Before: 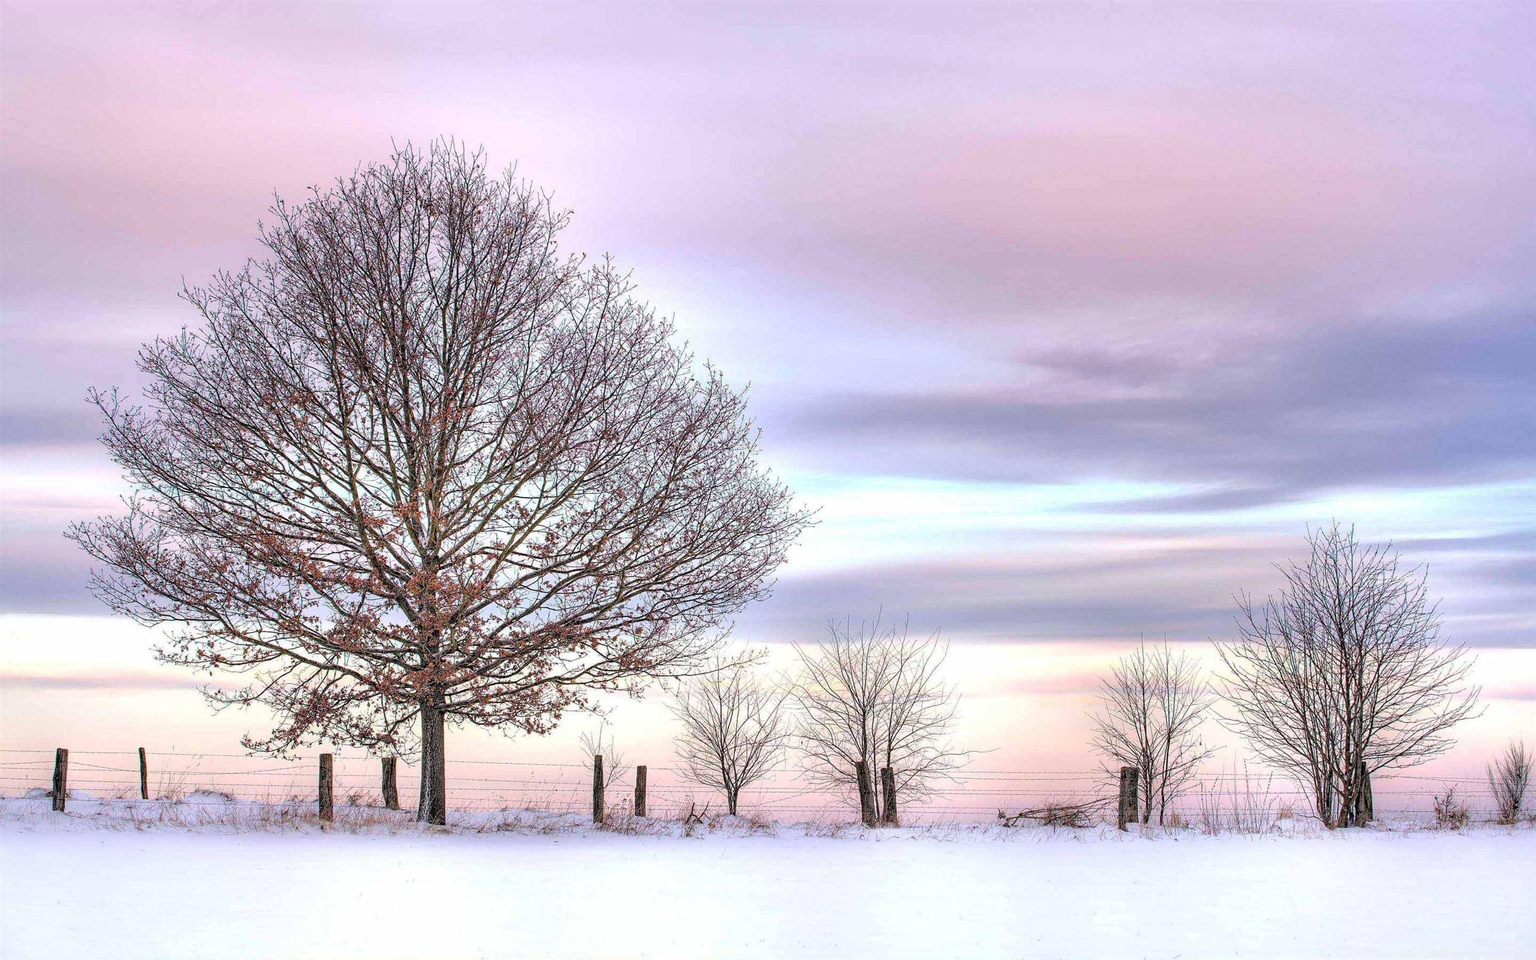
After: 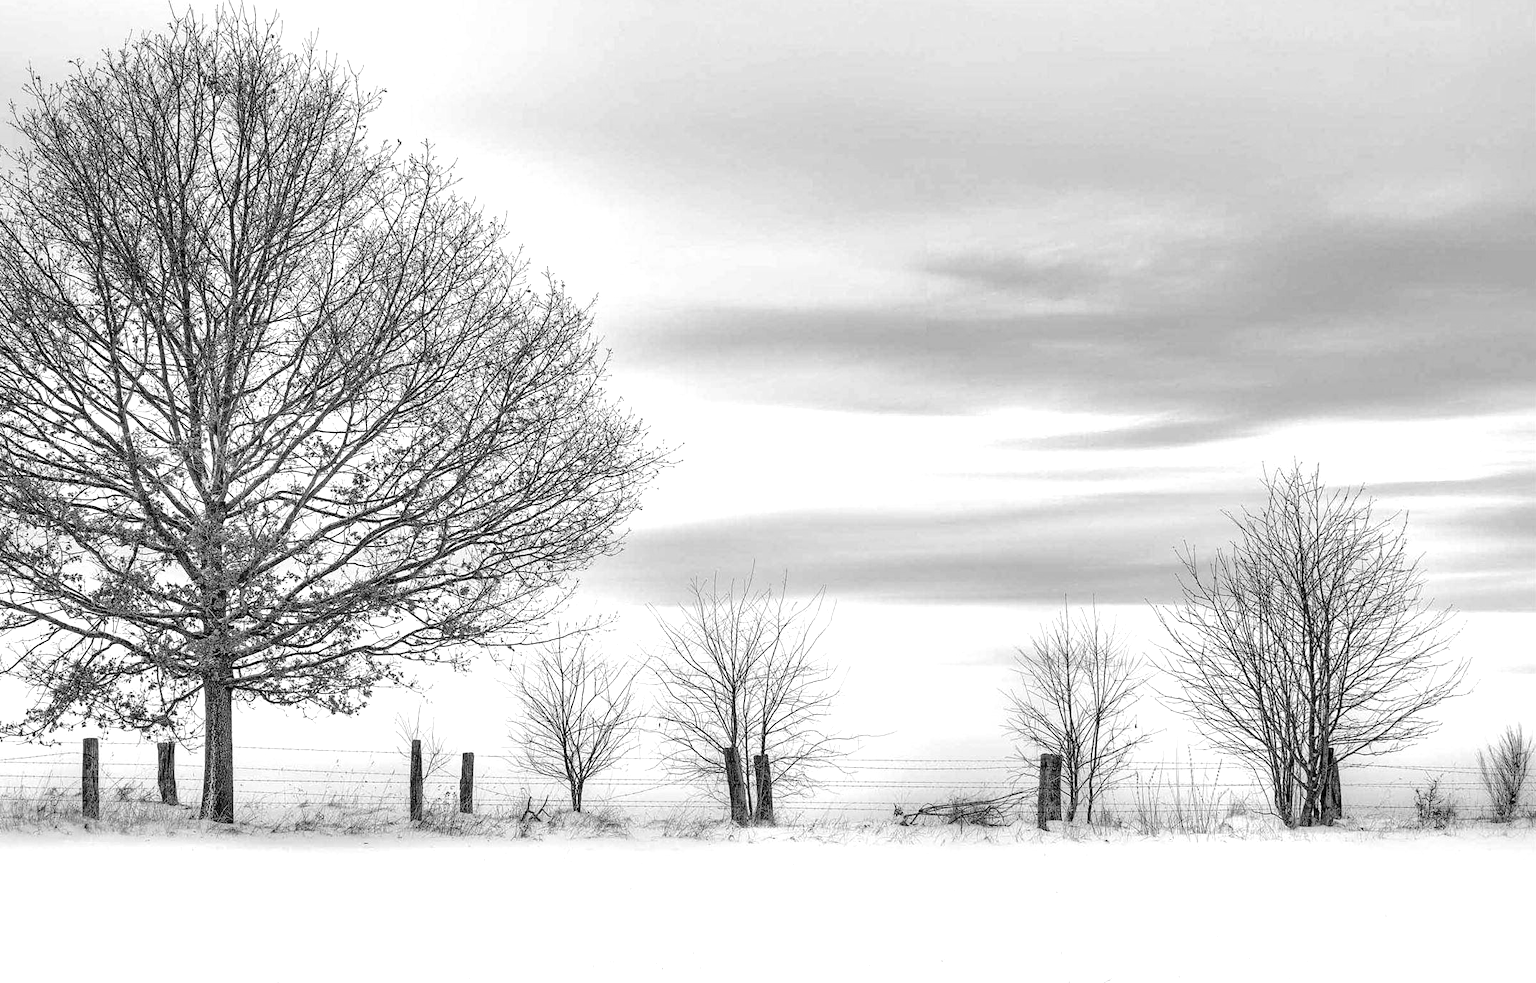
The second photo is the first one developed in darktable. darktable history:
exposure: exposure 0.4 EV, compensate highlight preservation false
crop: left 16.315%, top 14.246%
monochrome: a -3.63, b -0.465
